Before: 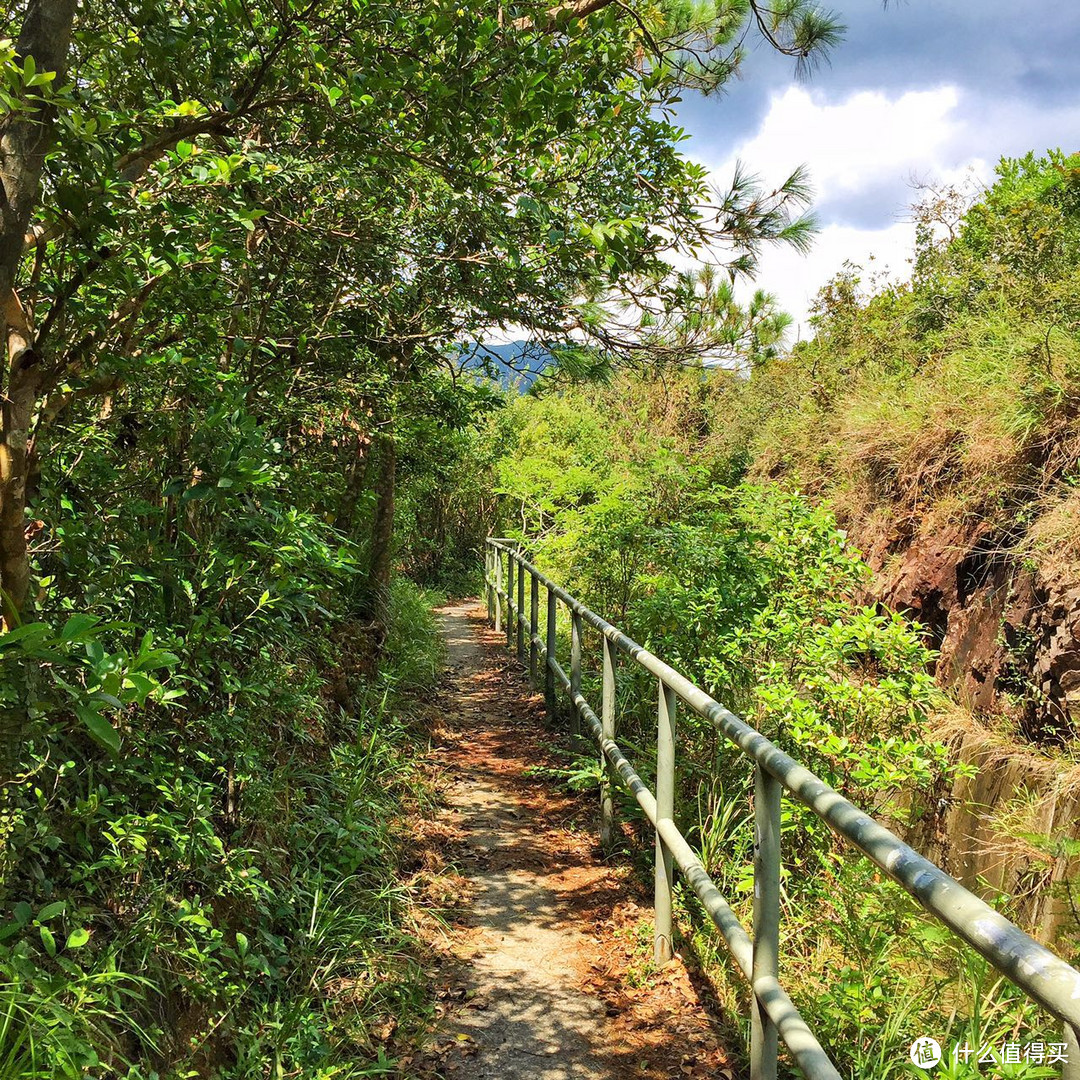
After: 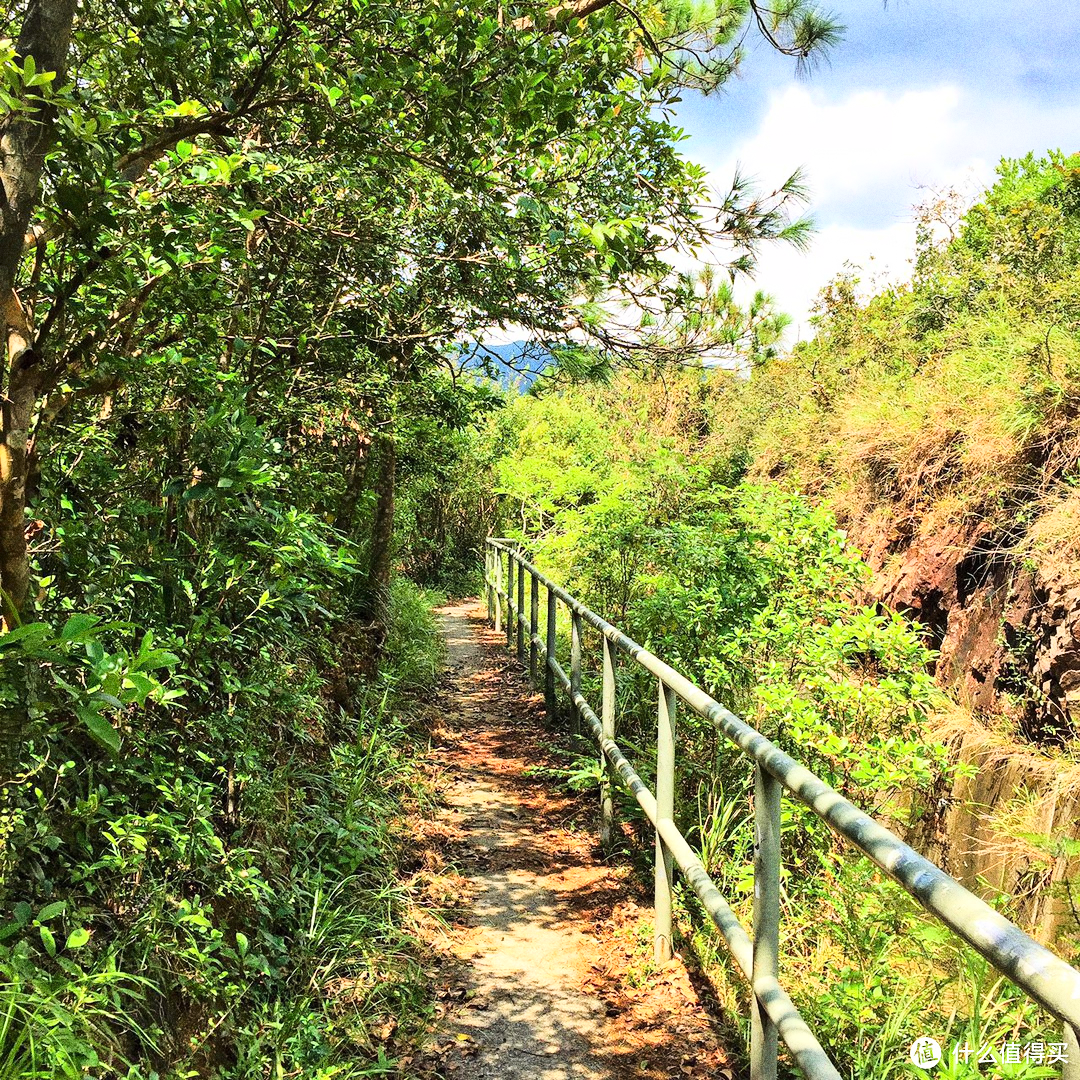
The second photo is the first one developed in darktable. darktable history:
base curve: curves: ch0 [(0, 0) (0.028, 0.03) (0.121, 0.232) (0.46, 0.748) (0.859, 0.968) (1, 1)]
grain: strength 49.07%
